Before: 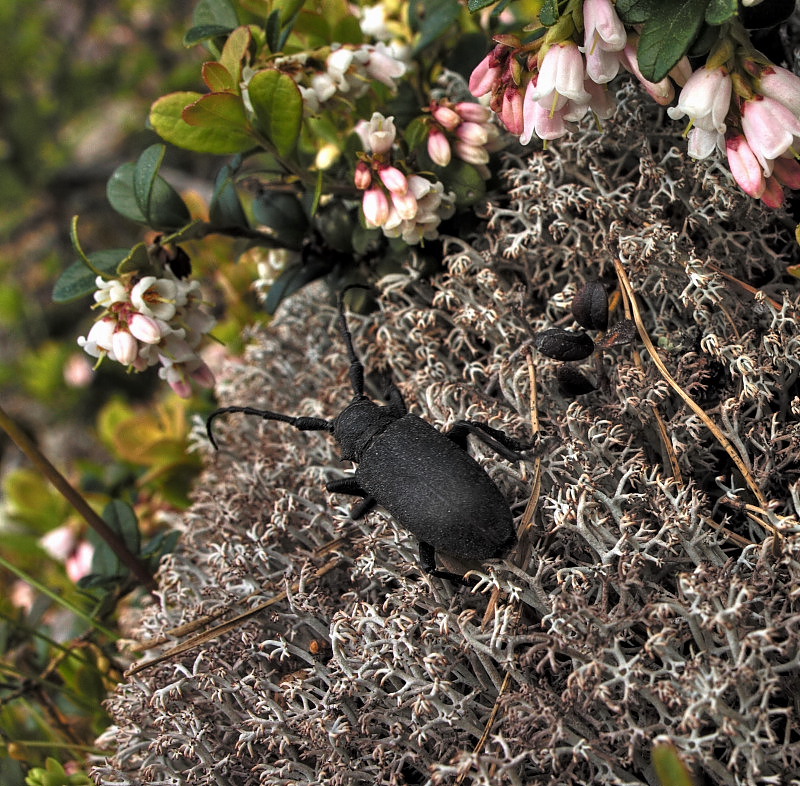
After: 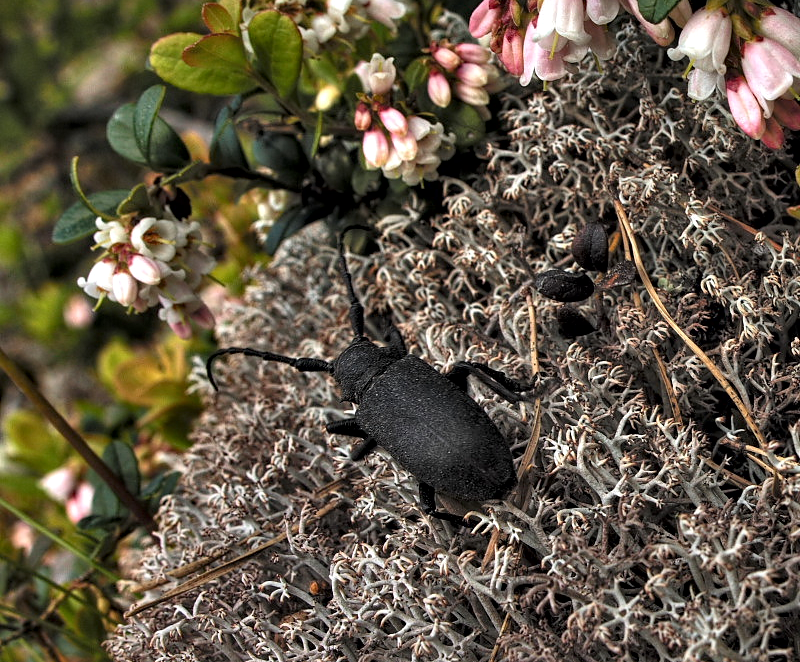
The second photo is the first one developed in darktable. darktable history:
local contrast: mode bilateral grid, contrast 30, coarseness 25, midtone range 0.2
crop: top 7.564%, bottom 8.091%
haze removal: compatibility mode true, adaptive false
